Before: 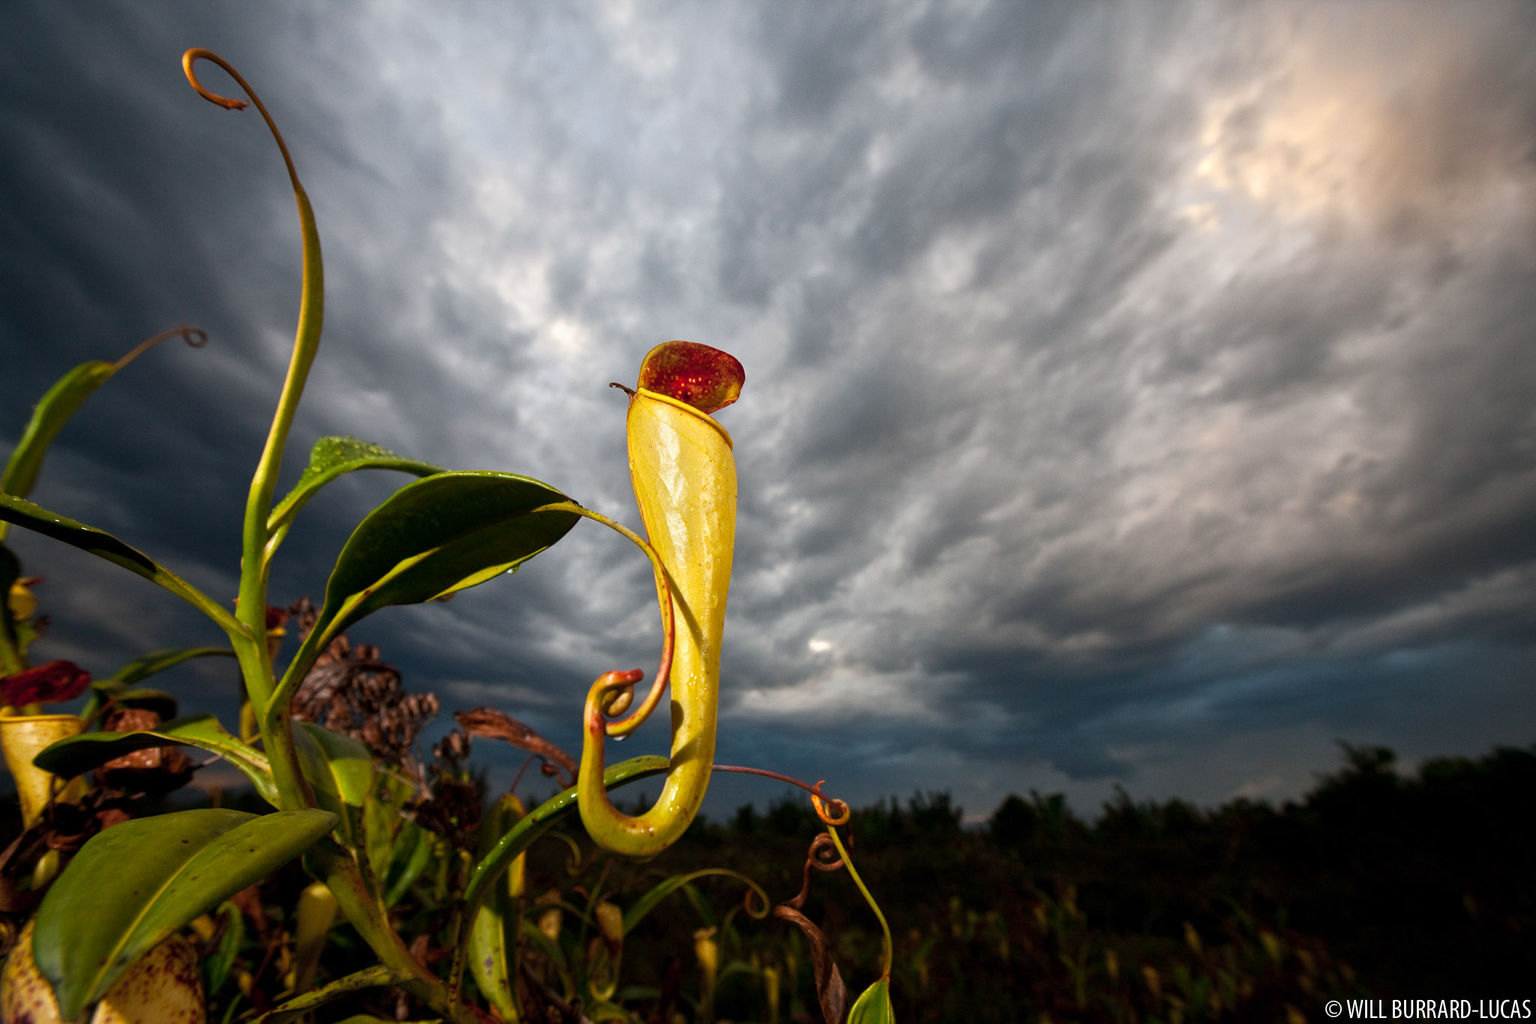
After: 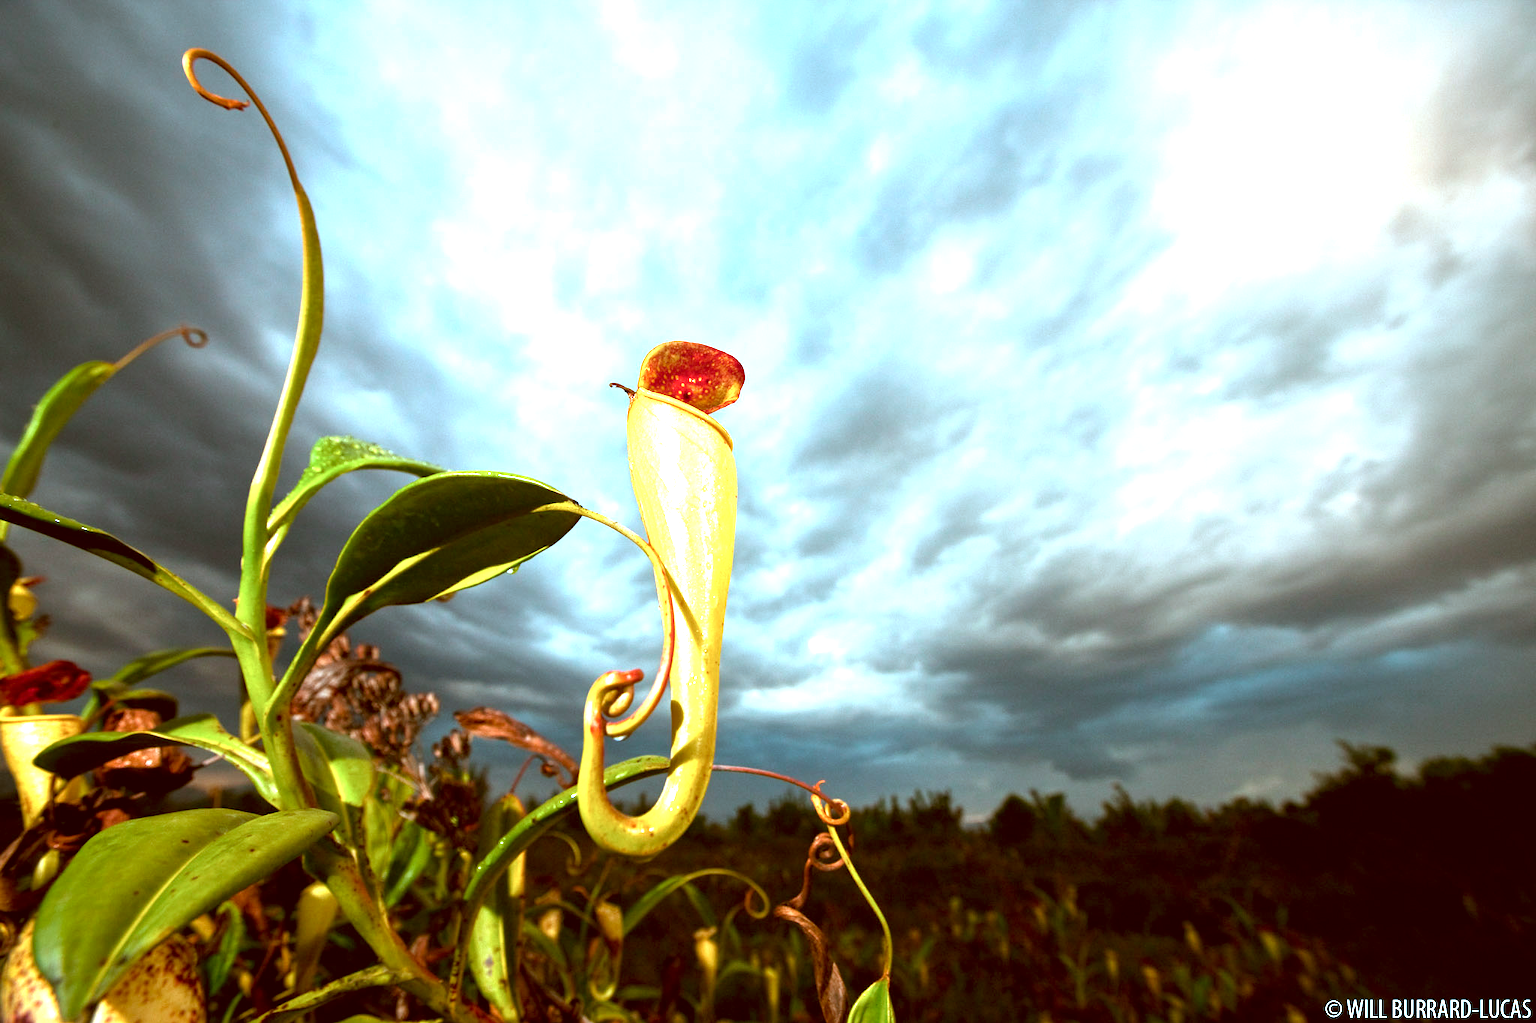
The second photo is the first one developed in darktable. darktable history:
exposure: black level correction 0, exposure 1.741 EV, compensate exposure bias true, compensate highlight preservation false
color correction: highlights a* -14.62, highlights b* -16.22, shadows a* 10.12, shadows b* 29.4
